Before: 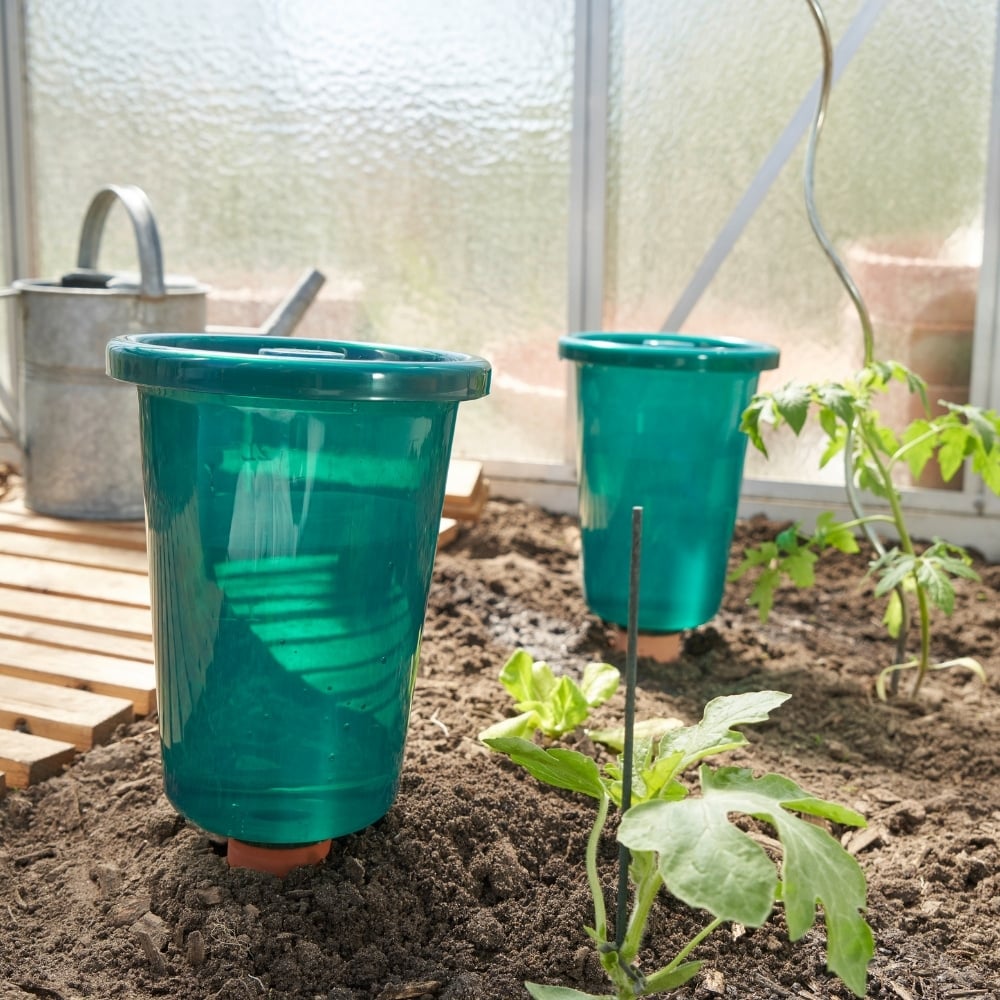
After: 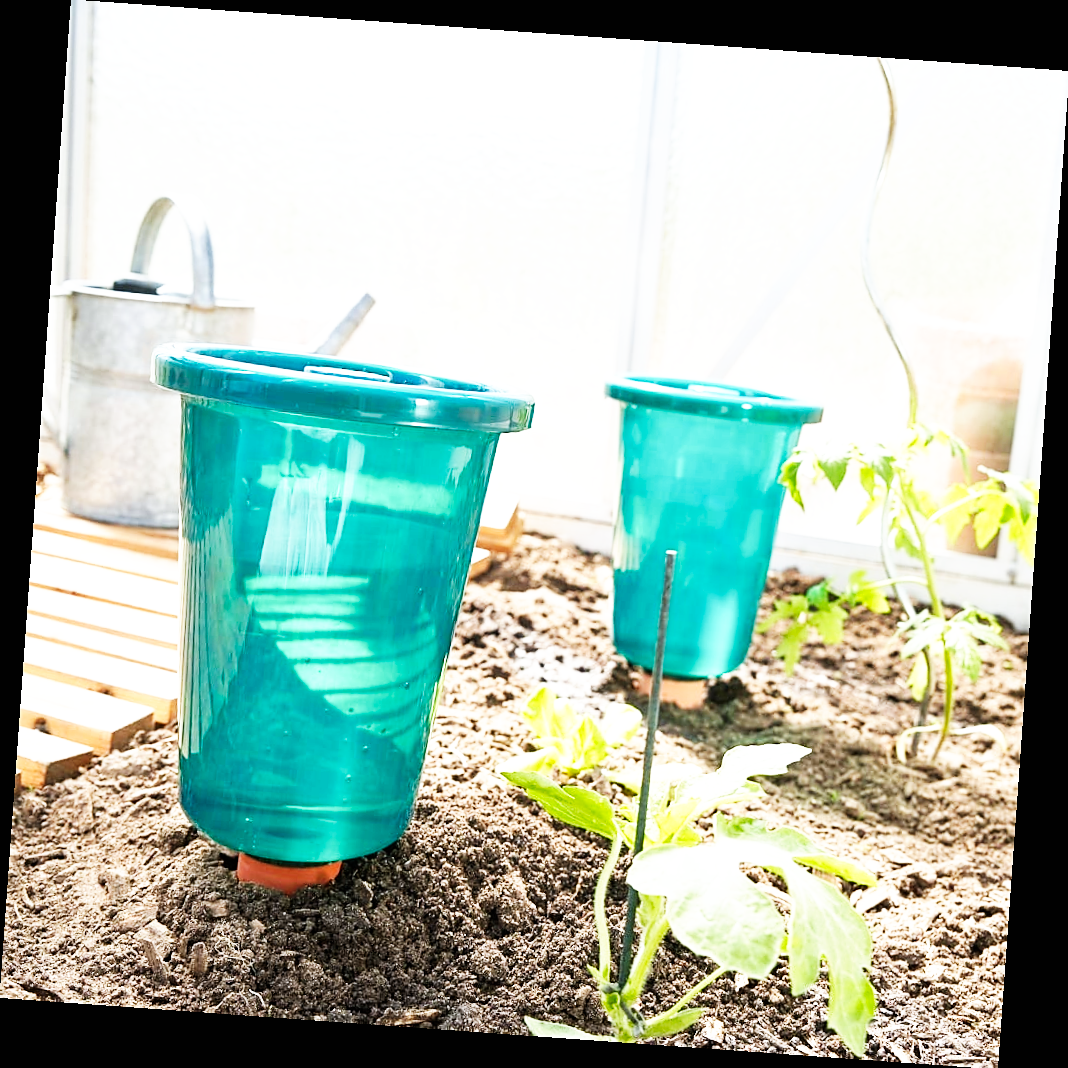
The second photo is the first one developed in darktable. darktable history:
white balance: red 0.976, blue 1.04
rotate and perspective: rotation 4.1°, automatic cropping off
sharpen: radius 1.864, amount 0.398, threshold 1.271
exposure: black level correction 0.001, exposure 0.5 EV, compensate exposure bias true, compensate highlight preservation false
base curve: curves: ch0 [(0, 0) (0.007, 0.004) (0.027, 0.03) (0.046, 0.07) (0.207, 0.54) (0.442, 0.872) (0.673, 0.972) (1, 1)], preserve colors none
tone equalizer: on, module defaults
